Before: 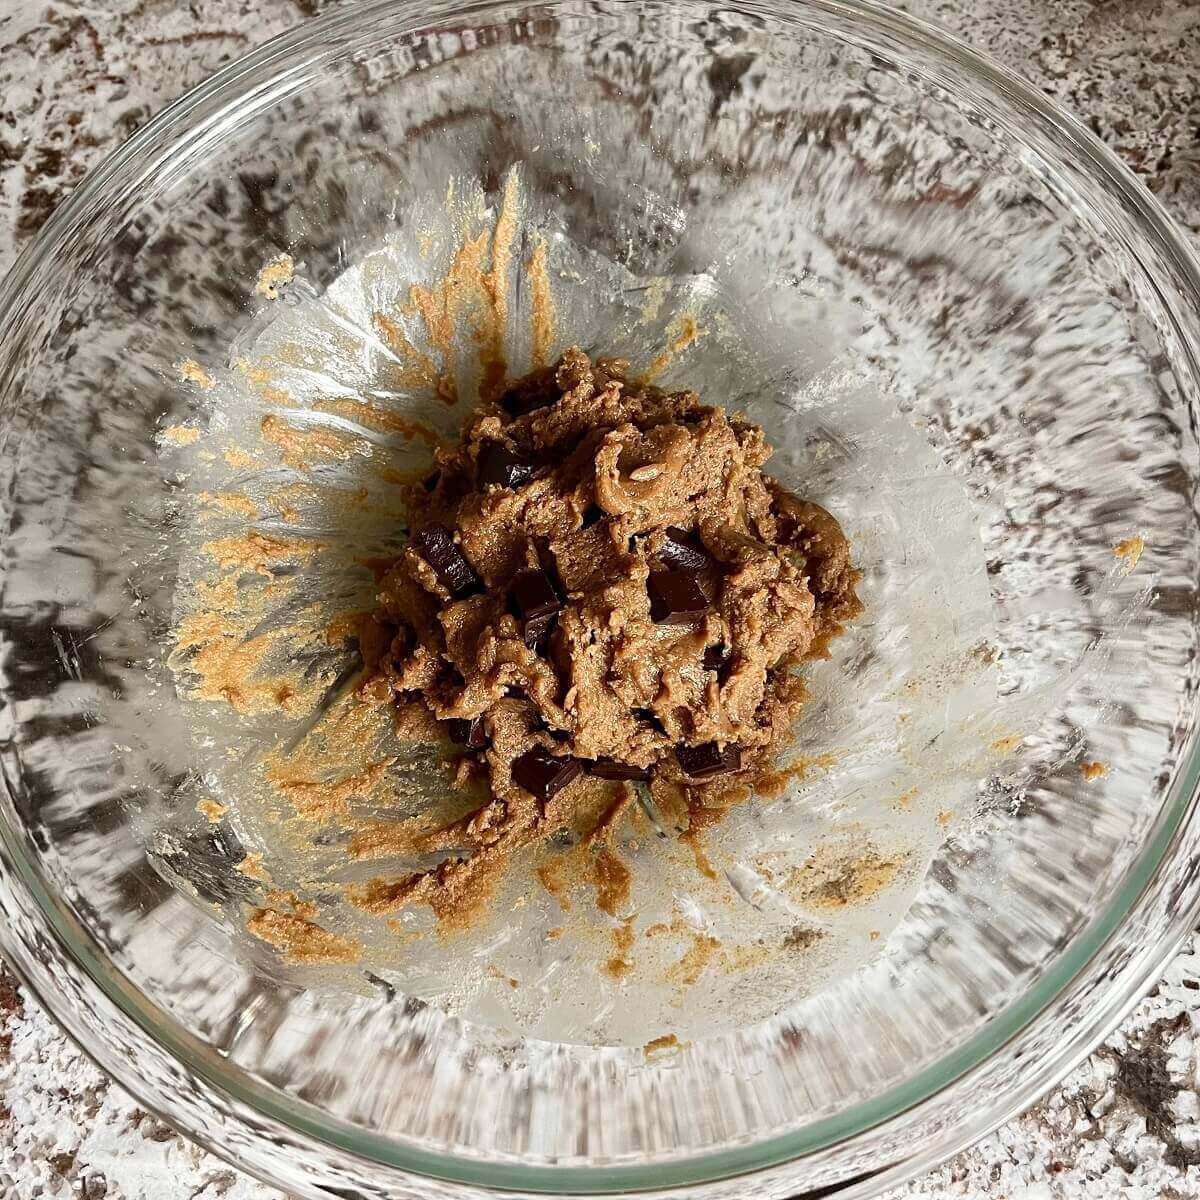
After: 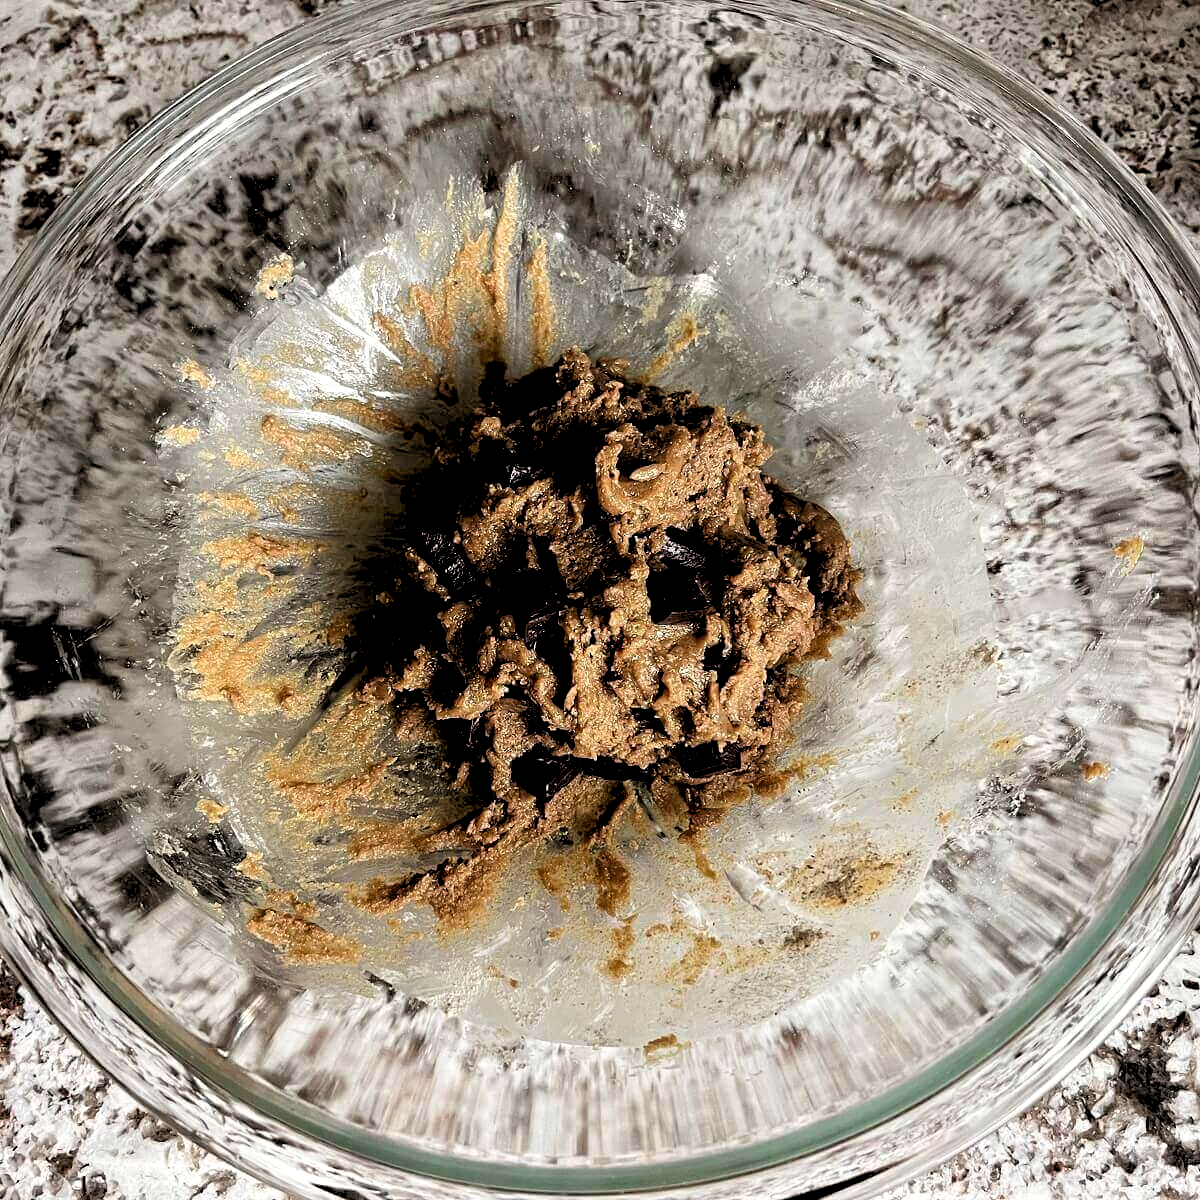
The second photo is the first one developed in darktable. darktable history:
levels: levels [0, 0.51, 1]
rgb levels: levels [[0.034, 0.472, 0.904], [0, 0.5, 1], [0, 0.5, 1]]
